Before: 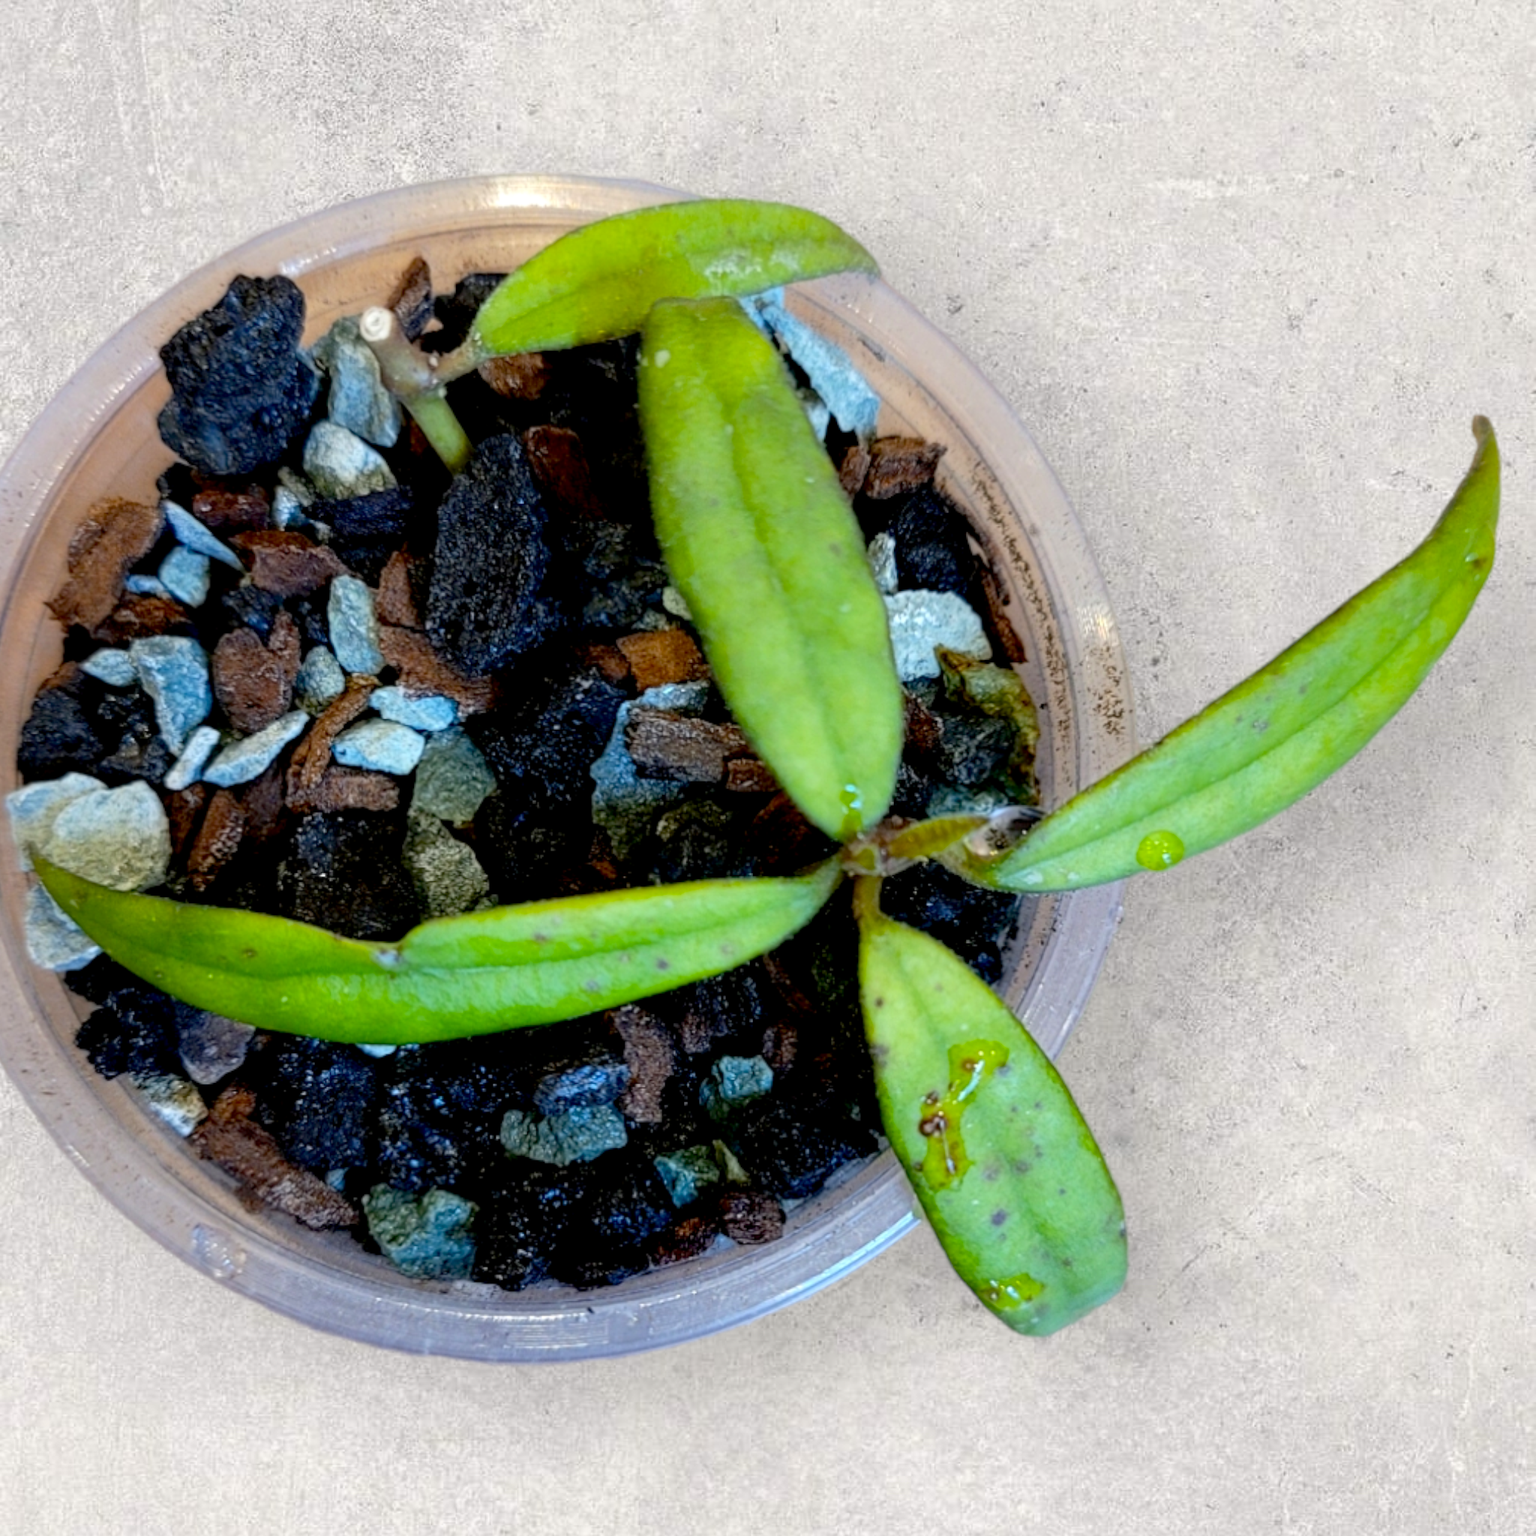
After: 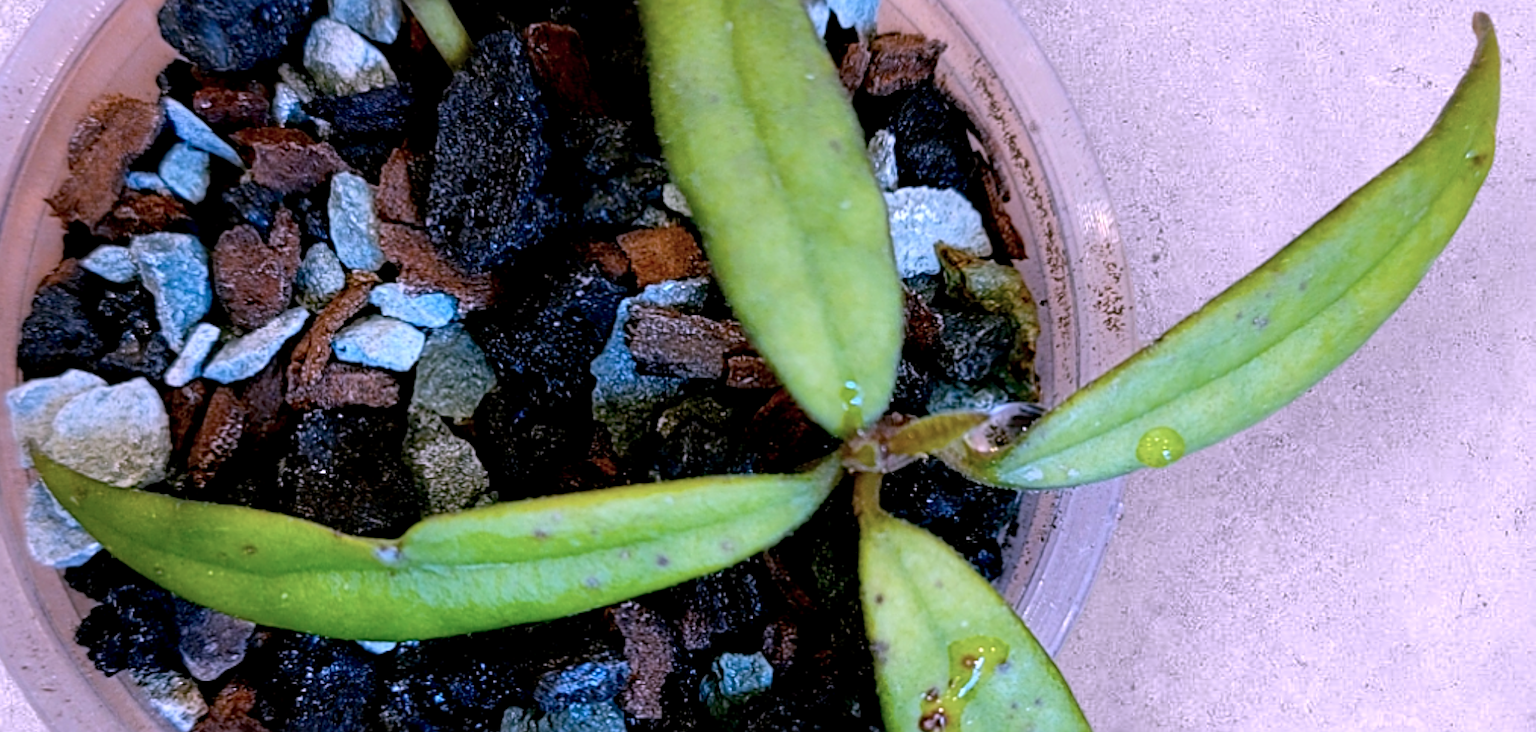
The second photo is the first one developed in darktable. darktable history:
crop and rotate: top 26.317%, bottom 25.983%
sharpen: radius 2.772
color correction: highlights a* 15.2, highlights b* -25.48
